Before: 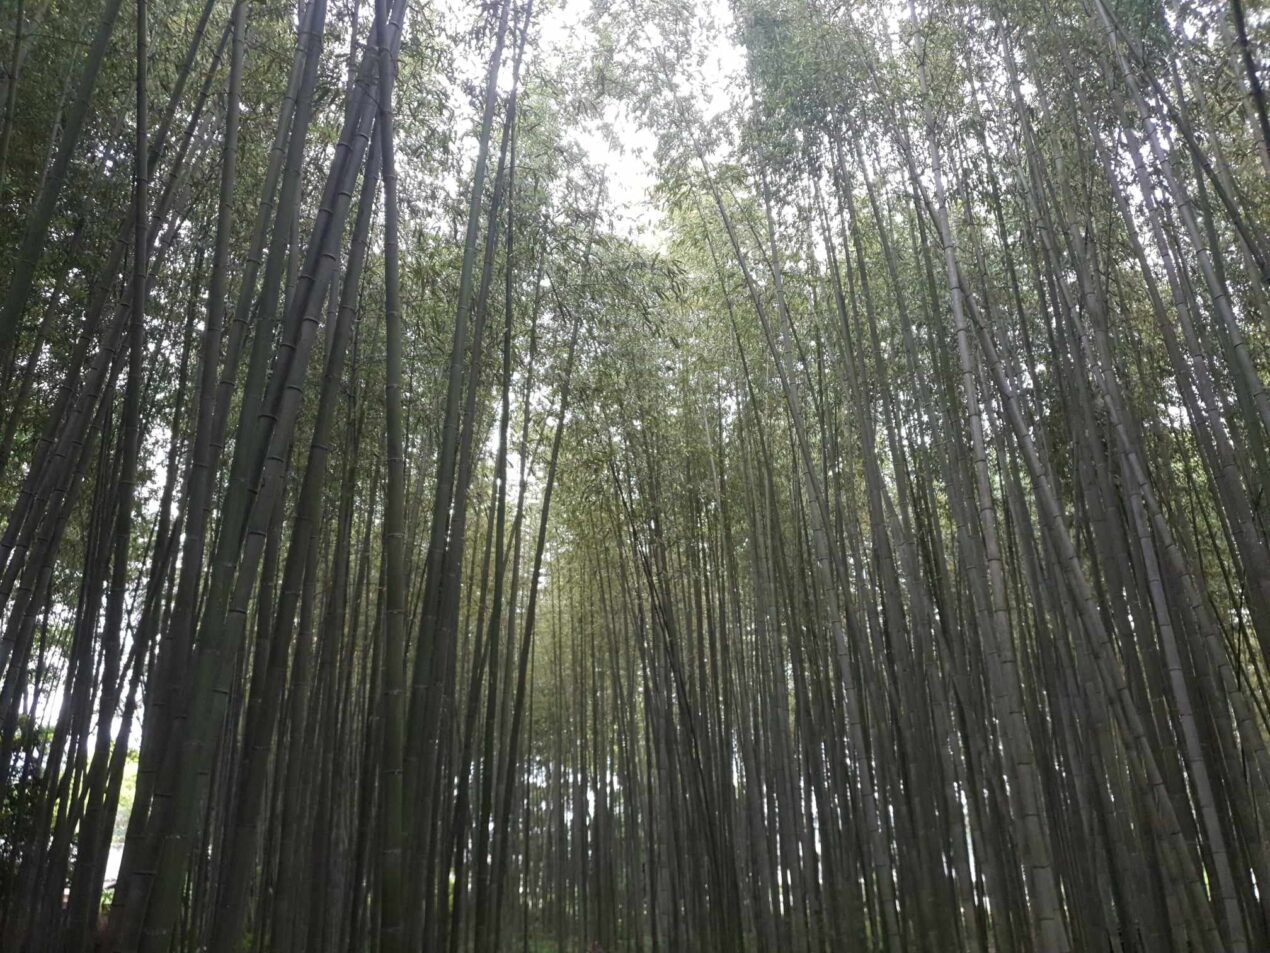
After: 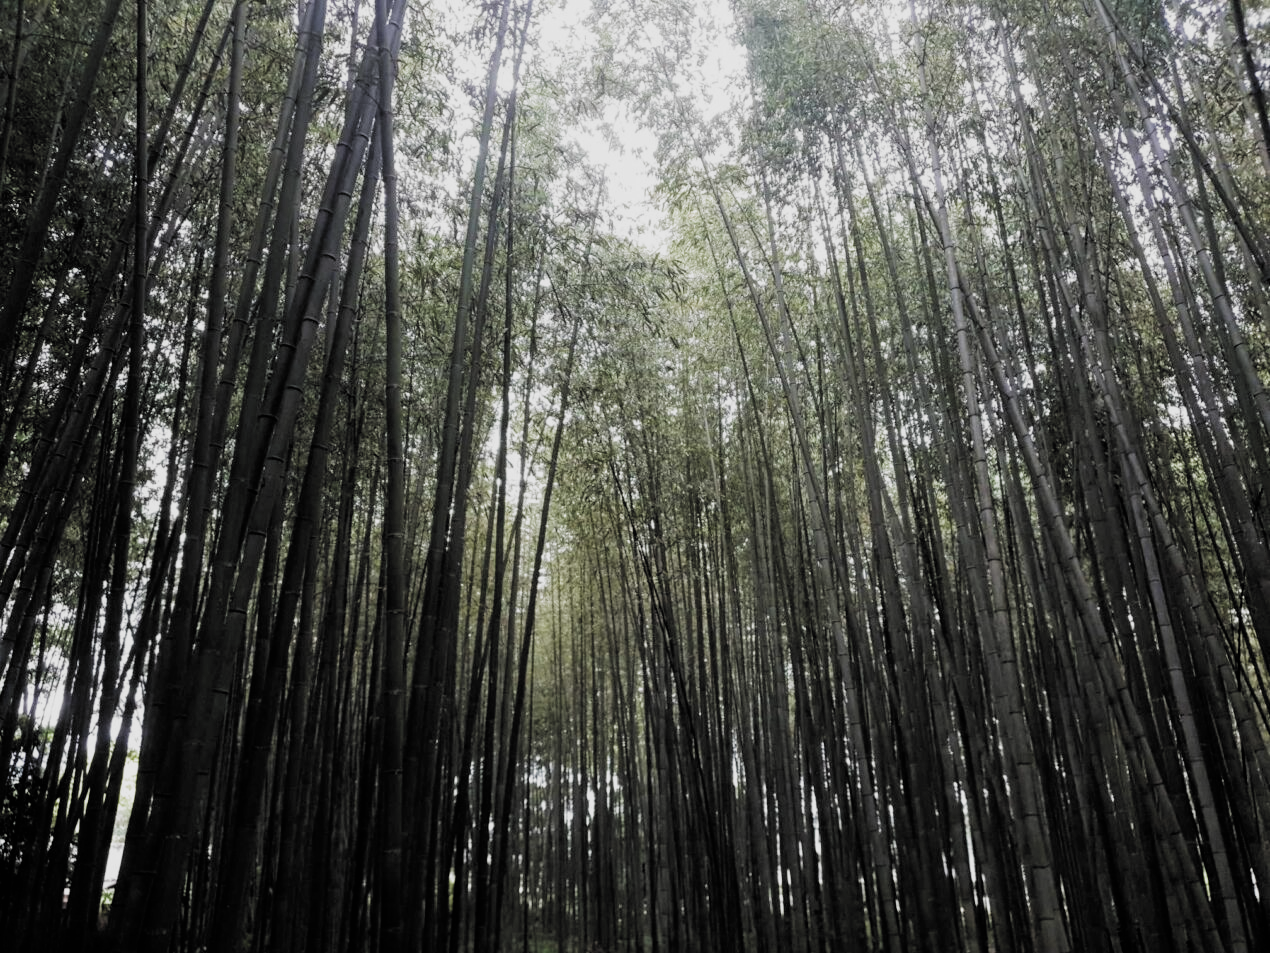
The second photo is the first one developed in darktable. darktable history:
filmic rgb: black relative exposure -5.02 EV, white relative exposure 4 EV, threshold 2.98 EV, hardness 2.89, contrast 1.299, highlights saturation mix -29.36%, add noise in highlights 0.002, color science v3 (2019), use custom middle-gray values true, contrast in highlights soft, enable highlight reconstruction true
